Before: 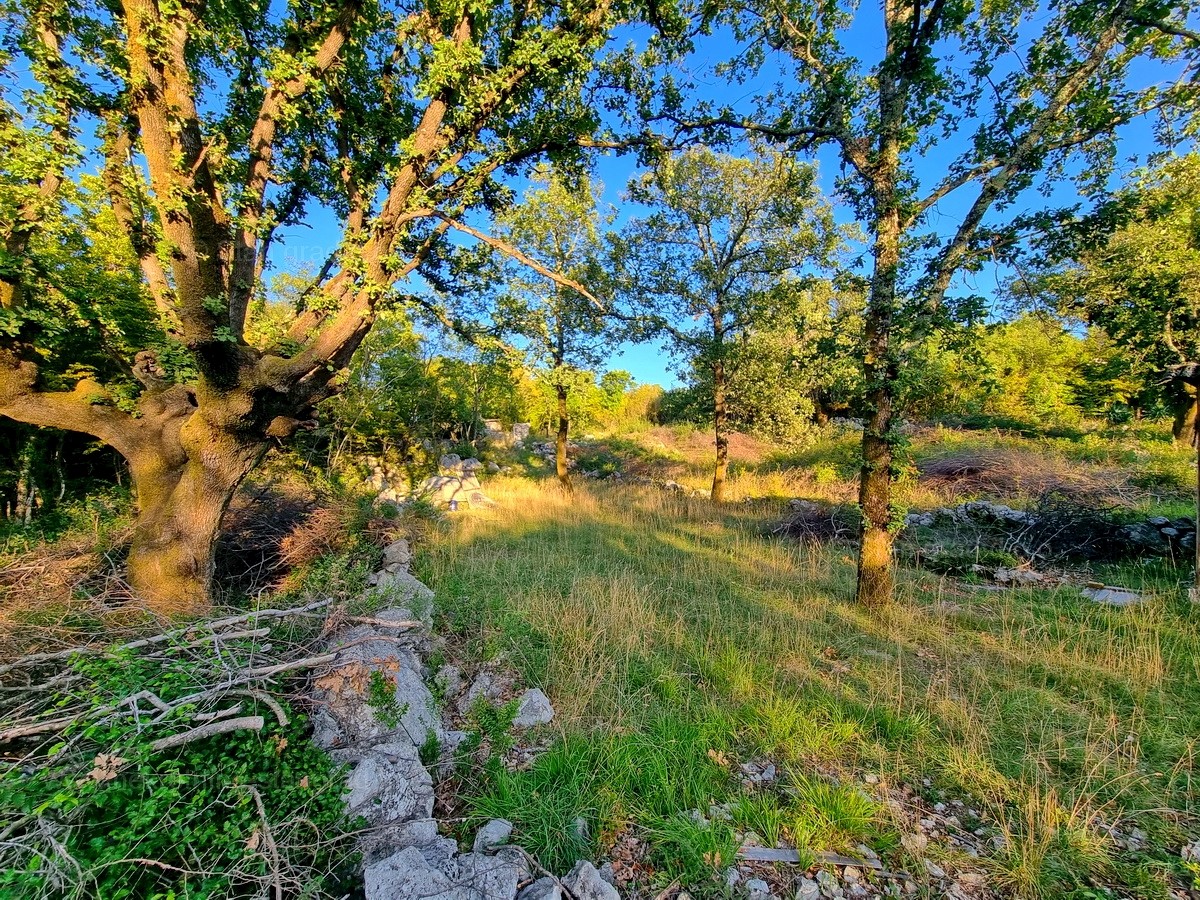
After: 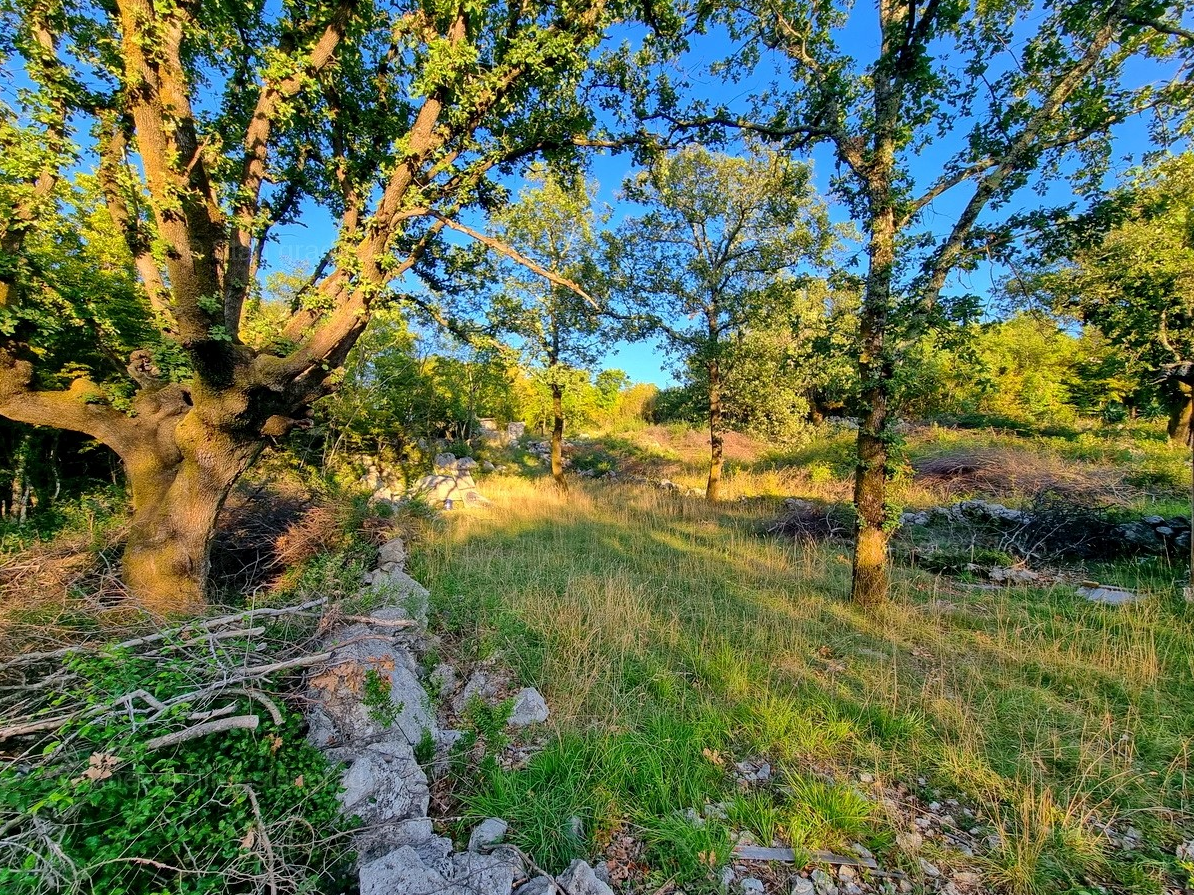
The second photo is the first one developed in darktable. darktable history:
crop and rotate: left 0.462%, top 0.172%, bottom 0.335%
